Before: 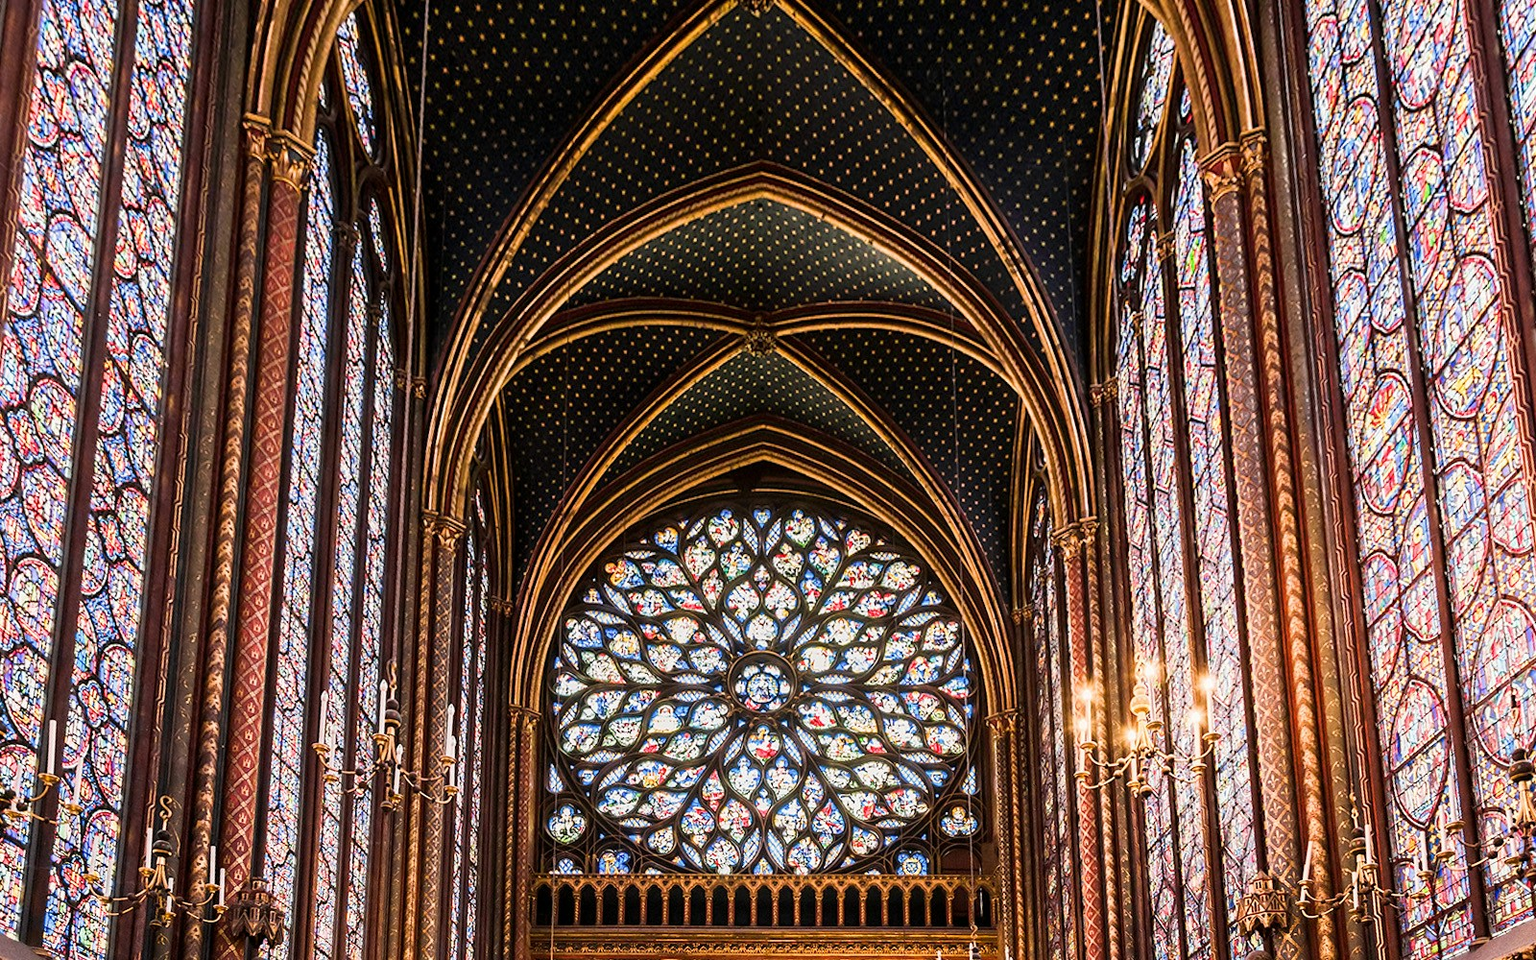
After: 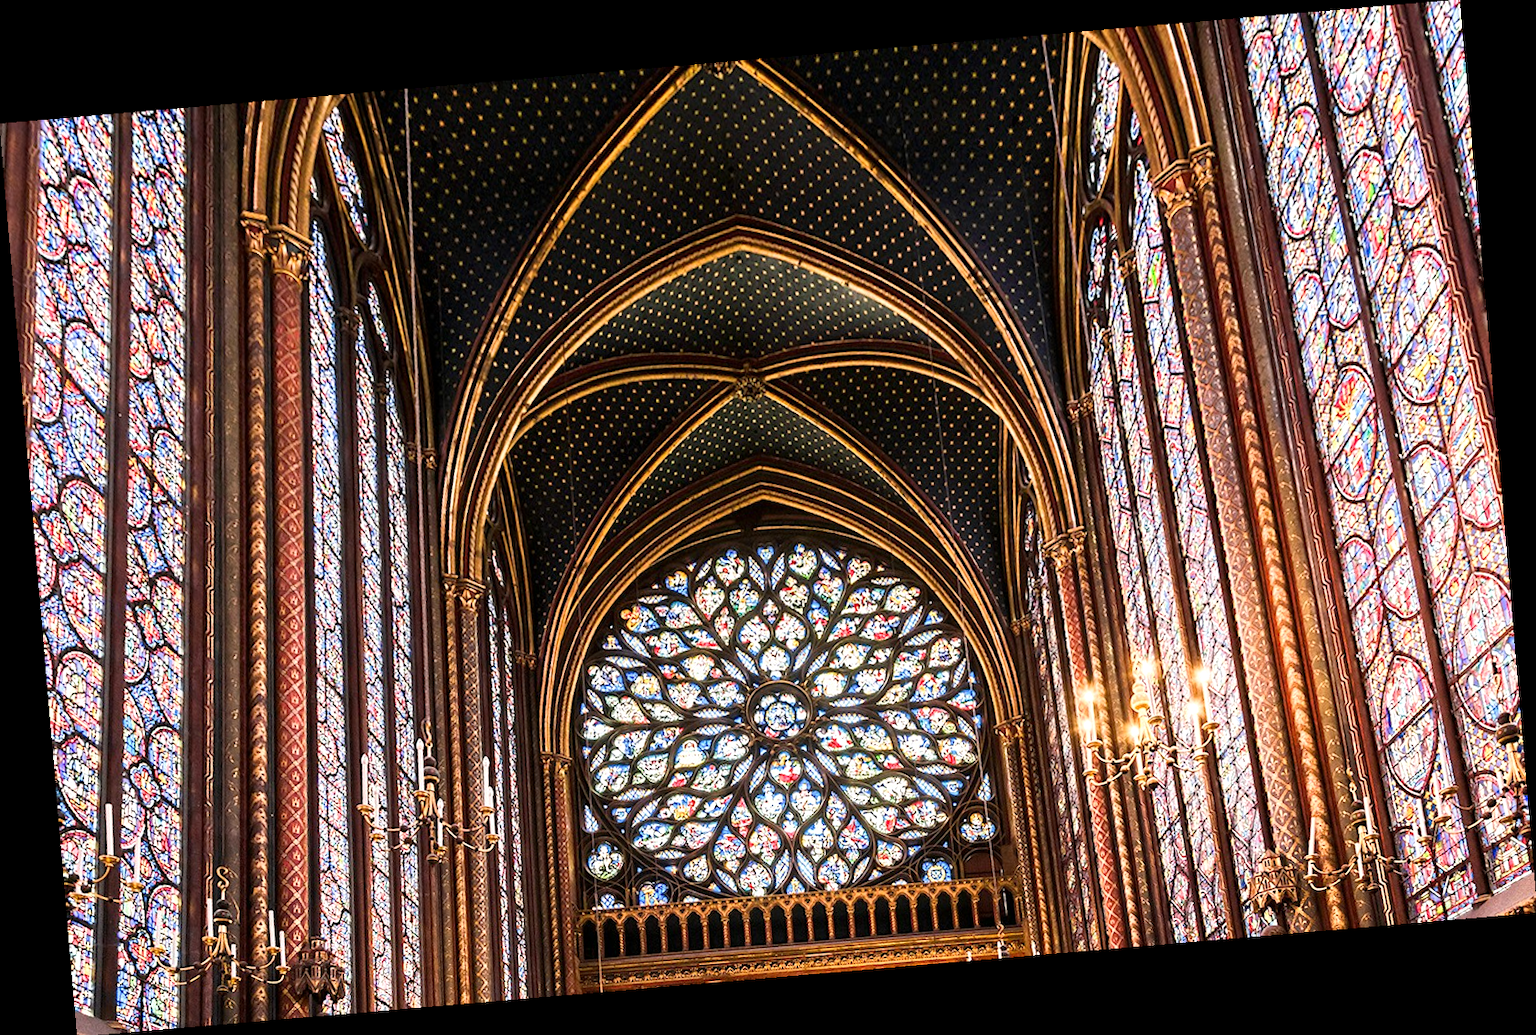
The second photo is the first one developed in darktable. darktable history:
rotate and perspective: rotation -4.86°, automatic cropping off
contrast brightness saturation: contrast 0.05
exposure: exposure 0.3 EV, compensate highlight preservation false
